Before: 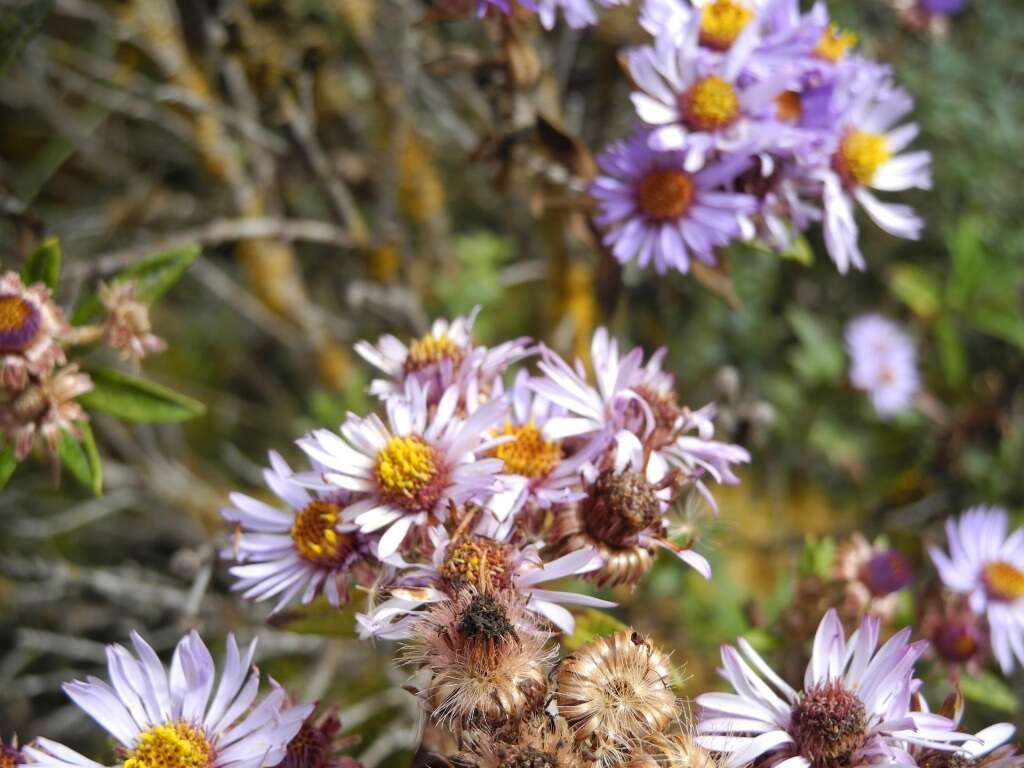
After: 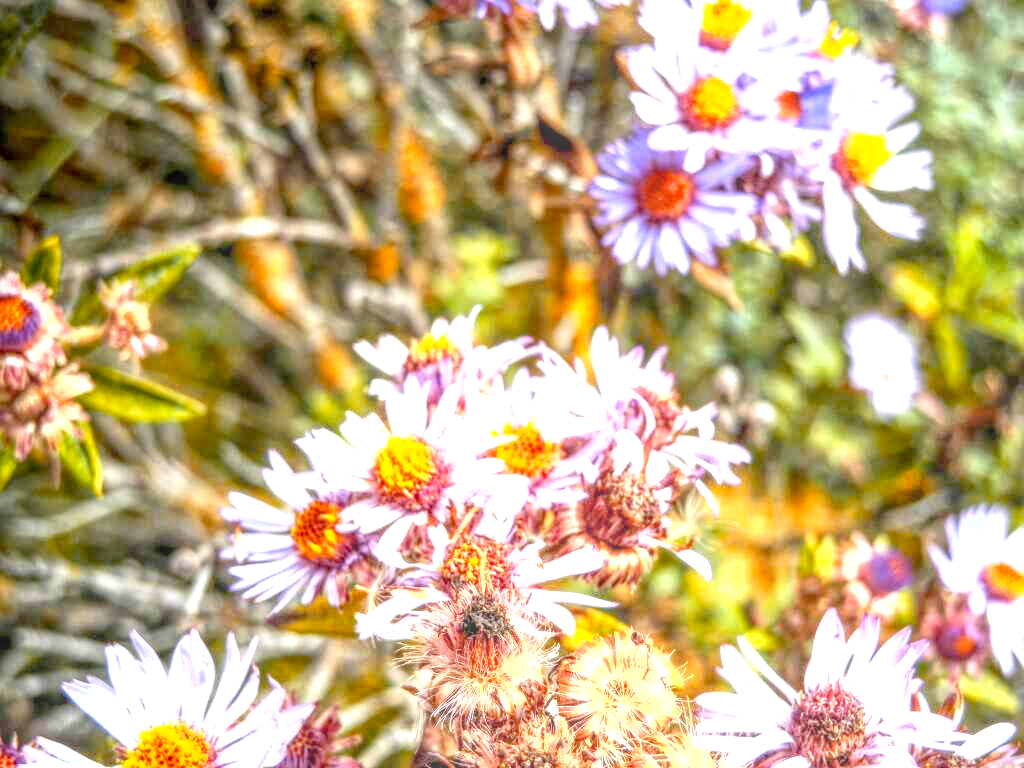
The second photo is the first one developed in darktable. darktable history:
exposure: black level correction 0.009, exposure 1.433 EV, compensate highlight preservation false
color zones: curves: ch1 [(0.239, 0.552) (0.75, 0.5)]; ch2 [(0.25, 0.462) (0.749, 0.457)]
color calibration: output colorfulness [0, 0.315, 0, 0], illuminant same as pipeline (D50), adaptation none (bypass), x 0.333, y 0.334, temperature 5020.11 K
local contrast: highlights 1%, shadows 7%, detail 199%, midtone range 0.243
shadows and highlights: shadows 0.708, highlights 38.94
contrast equalizer: octaves 7, y [[0.5 ×4, 0.524, 0.59], [0.5 ×6], [0.5 ×6], [0, 0, 0, 0.01, 0.045, 0.012], [0, 0, 0, 0.044, 0.195, 0.131]], mix -1
